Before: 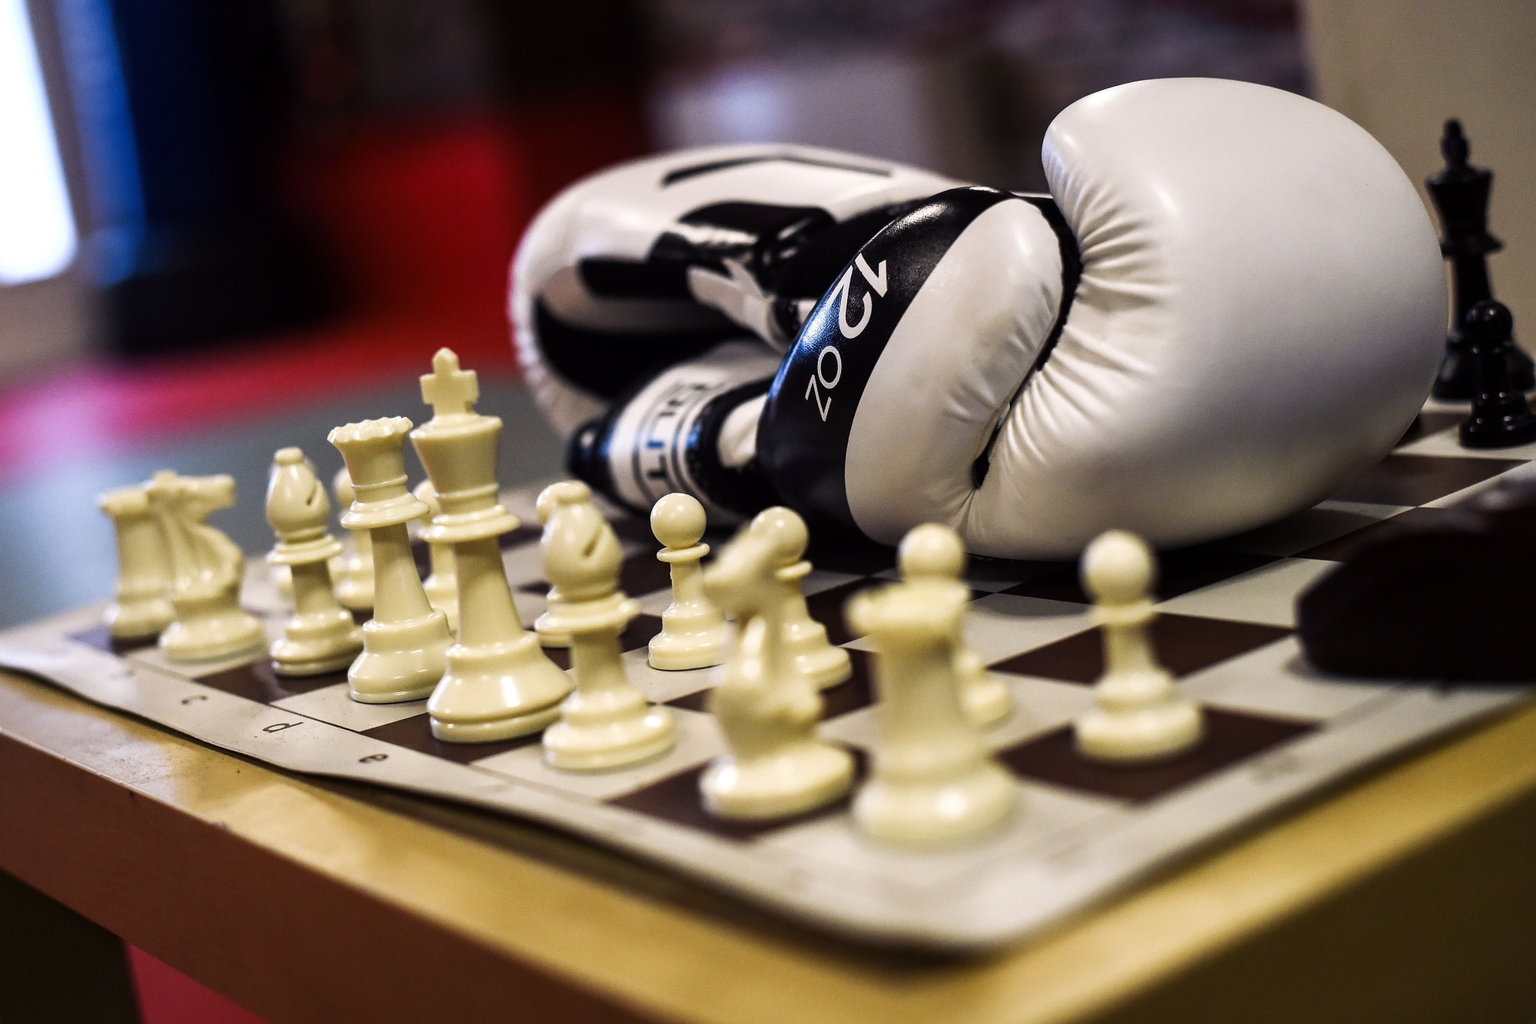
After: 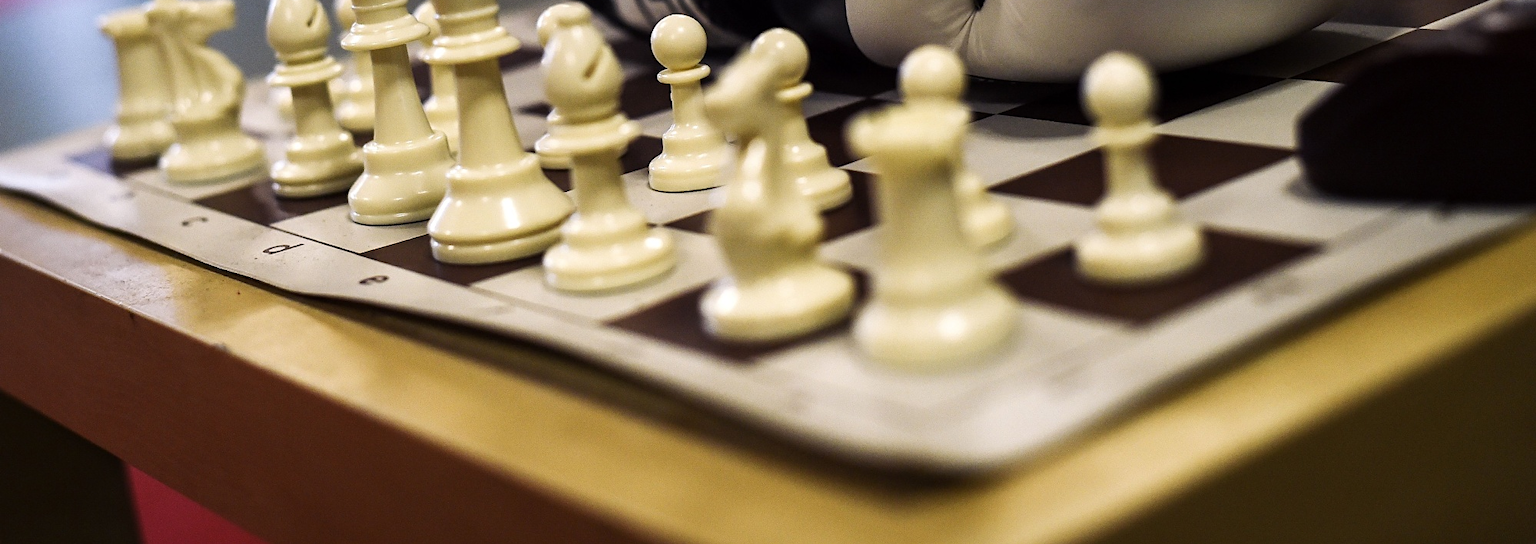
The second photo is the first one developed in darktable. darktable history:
crop and rotate: top 46.779%, right 0.037%
sharpen: amount 0.203
